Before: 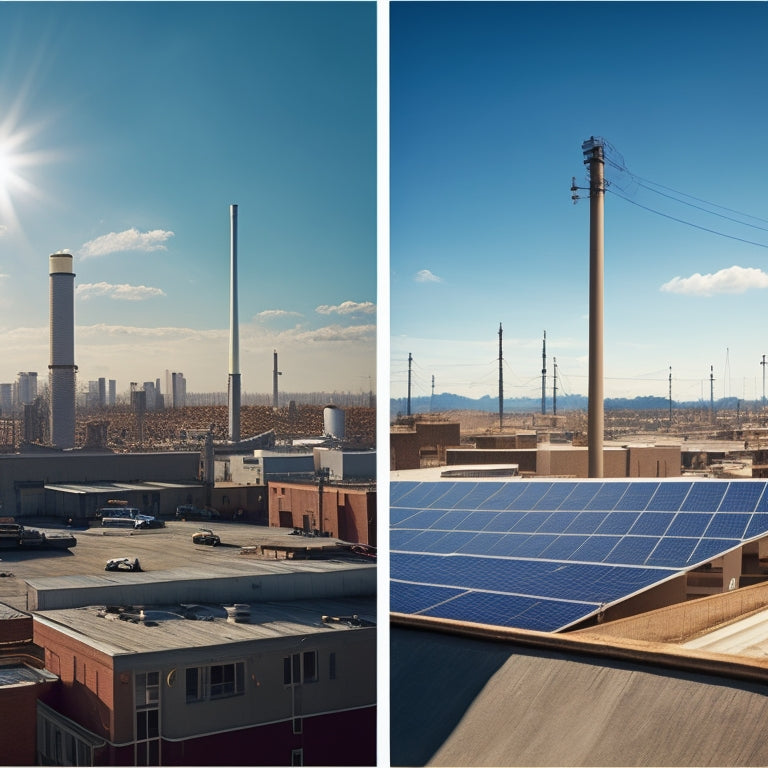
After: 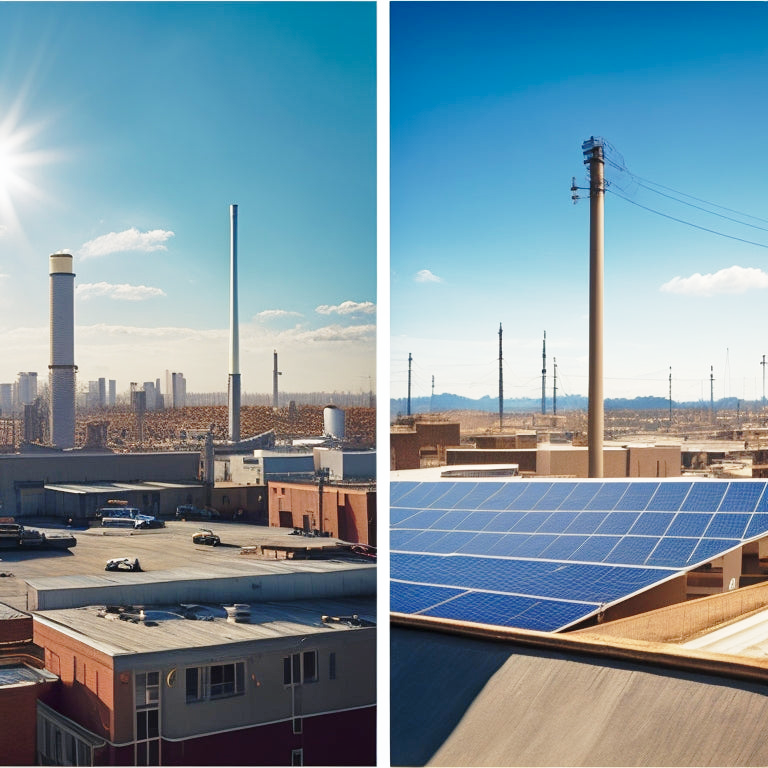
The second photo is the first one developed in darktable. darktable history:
shadows and highlights: on, module defaults
base curve: curves: ch0 [(0, 0) (0.028, 0.03) (0.121, 0.232) (0.46, 0.748) (0.859, 0.968) (1, 1)], preserve colors none
tone equalizer: on, module defaults
